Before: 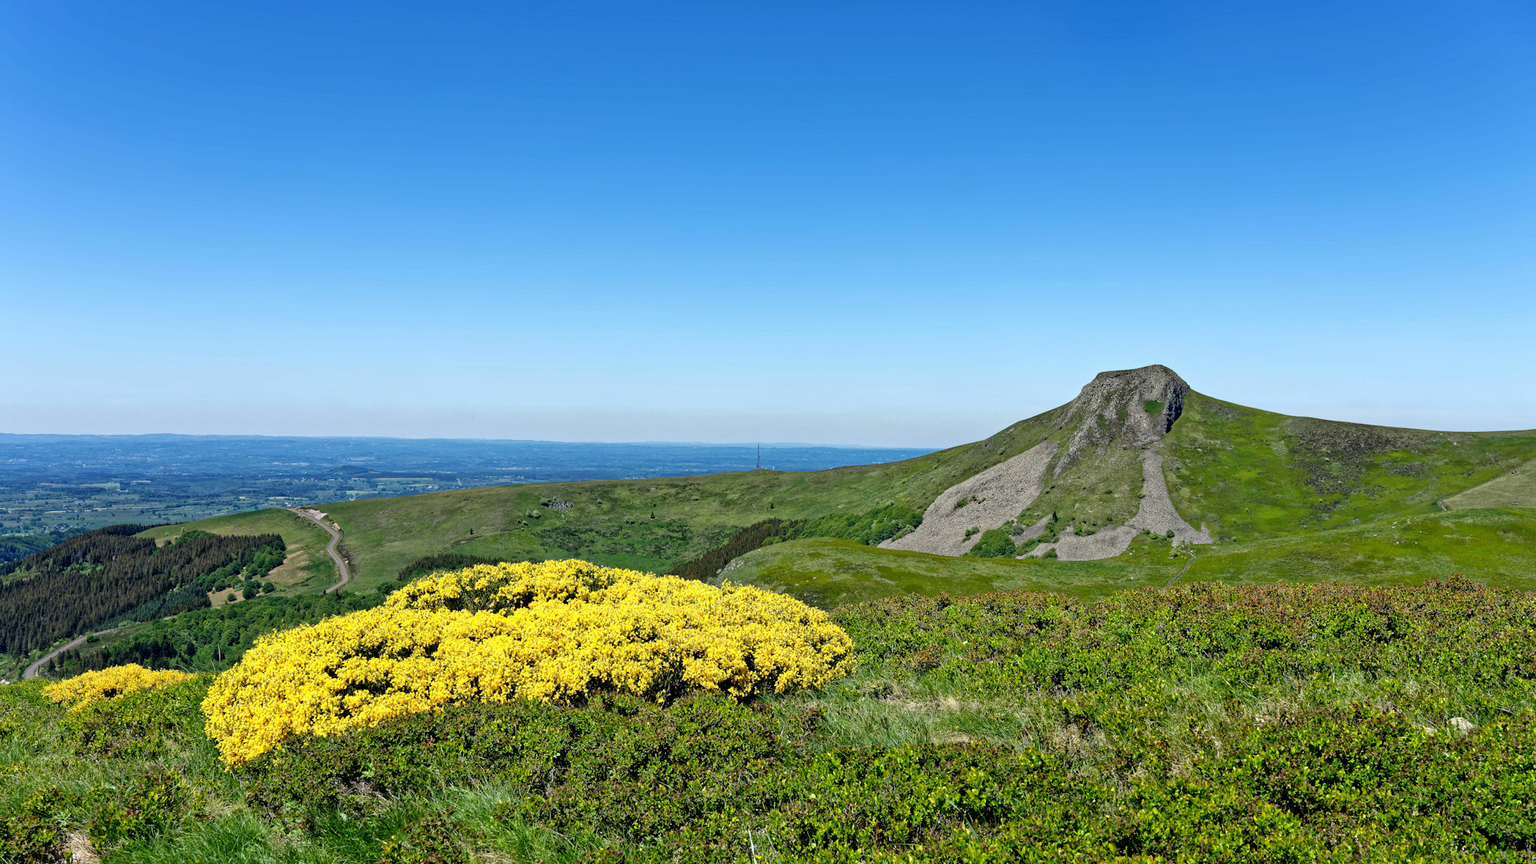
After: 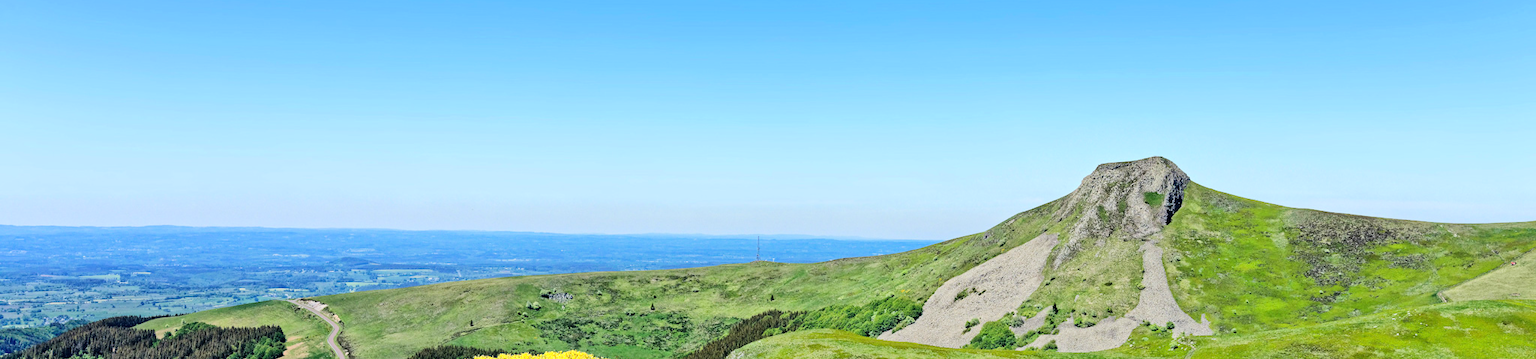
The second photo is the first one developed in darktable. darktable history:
crop and rotate: top 24.171%, bottom 34.186%
tone equalizer: -7 EV 0.15 EV, -6 EV 0.593 EV, -5 EV 1.12 EV, -4 EV 1.34 EV, -3 EV 1.14 EV, -2 EV 0.6 EV, -1 EV 0.153 EV, edges refinement/feathering 500, mask exposure compensation -1.57 EV, preserve details no
